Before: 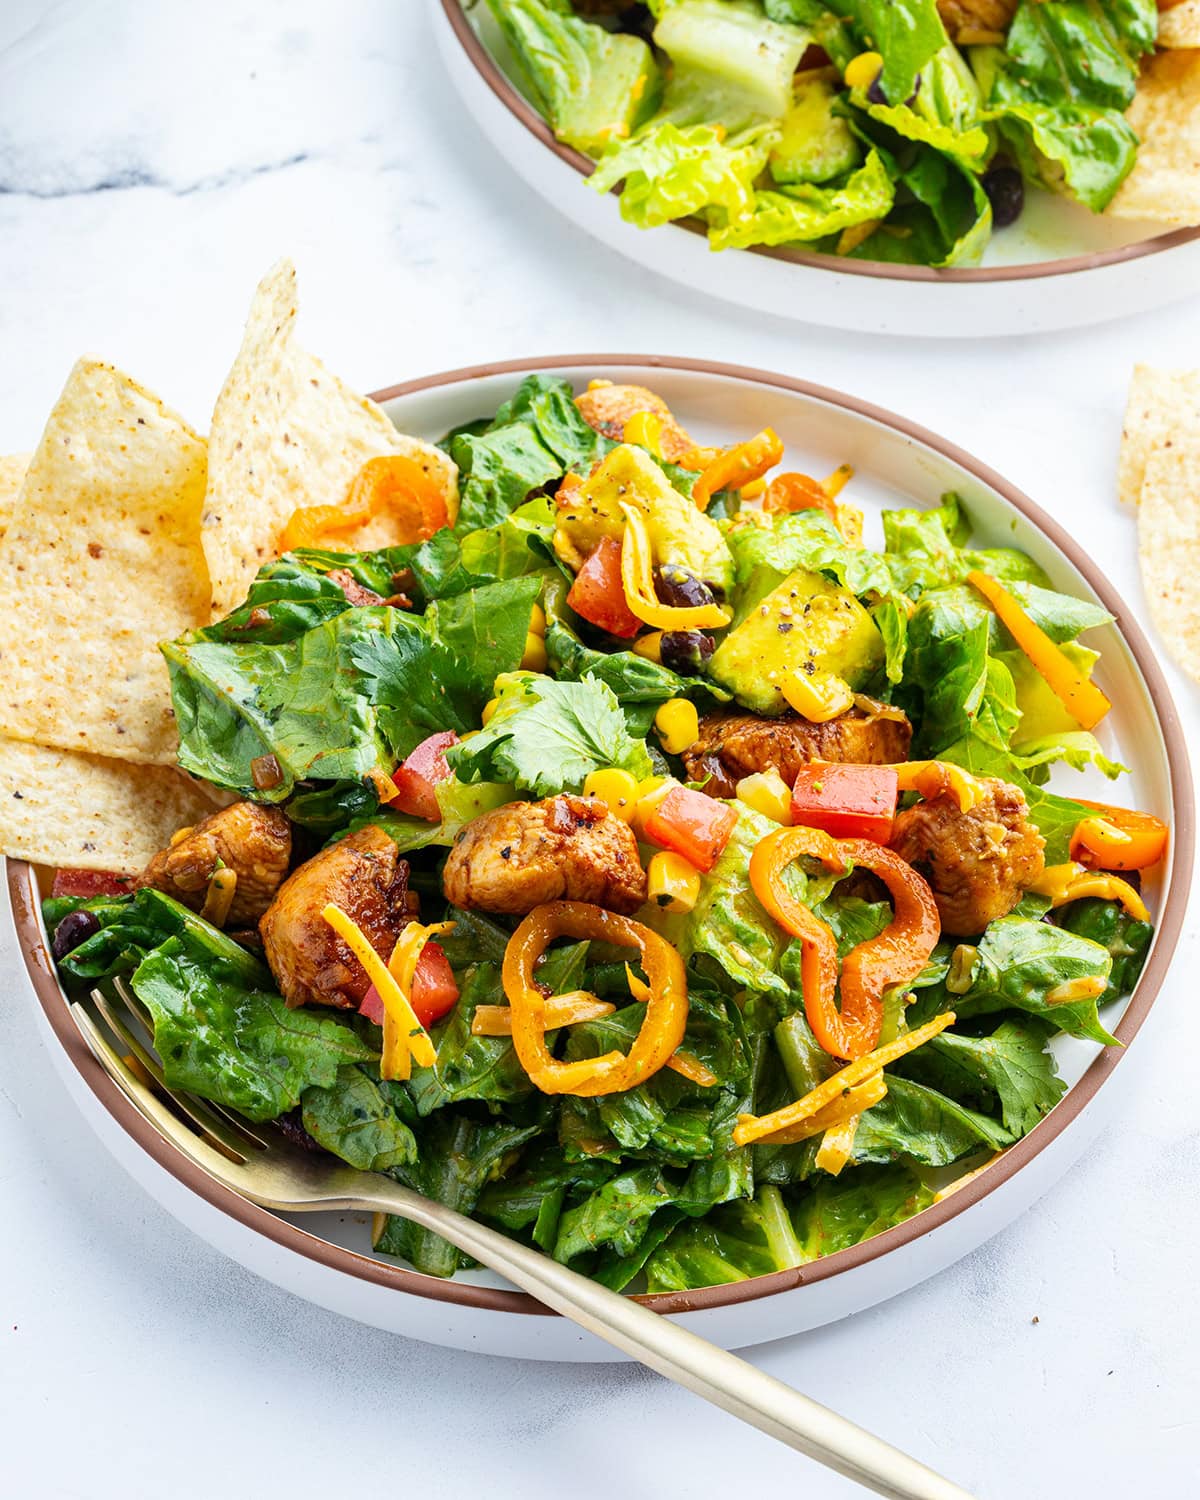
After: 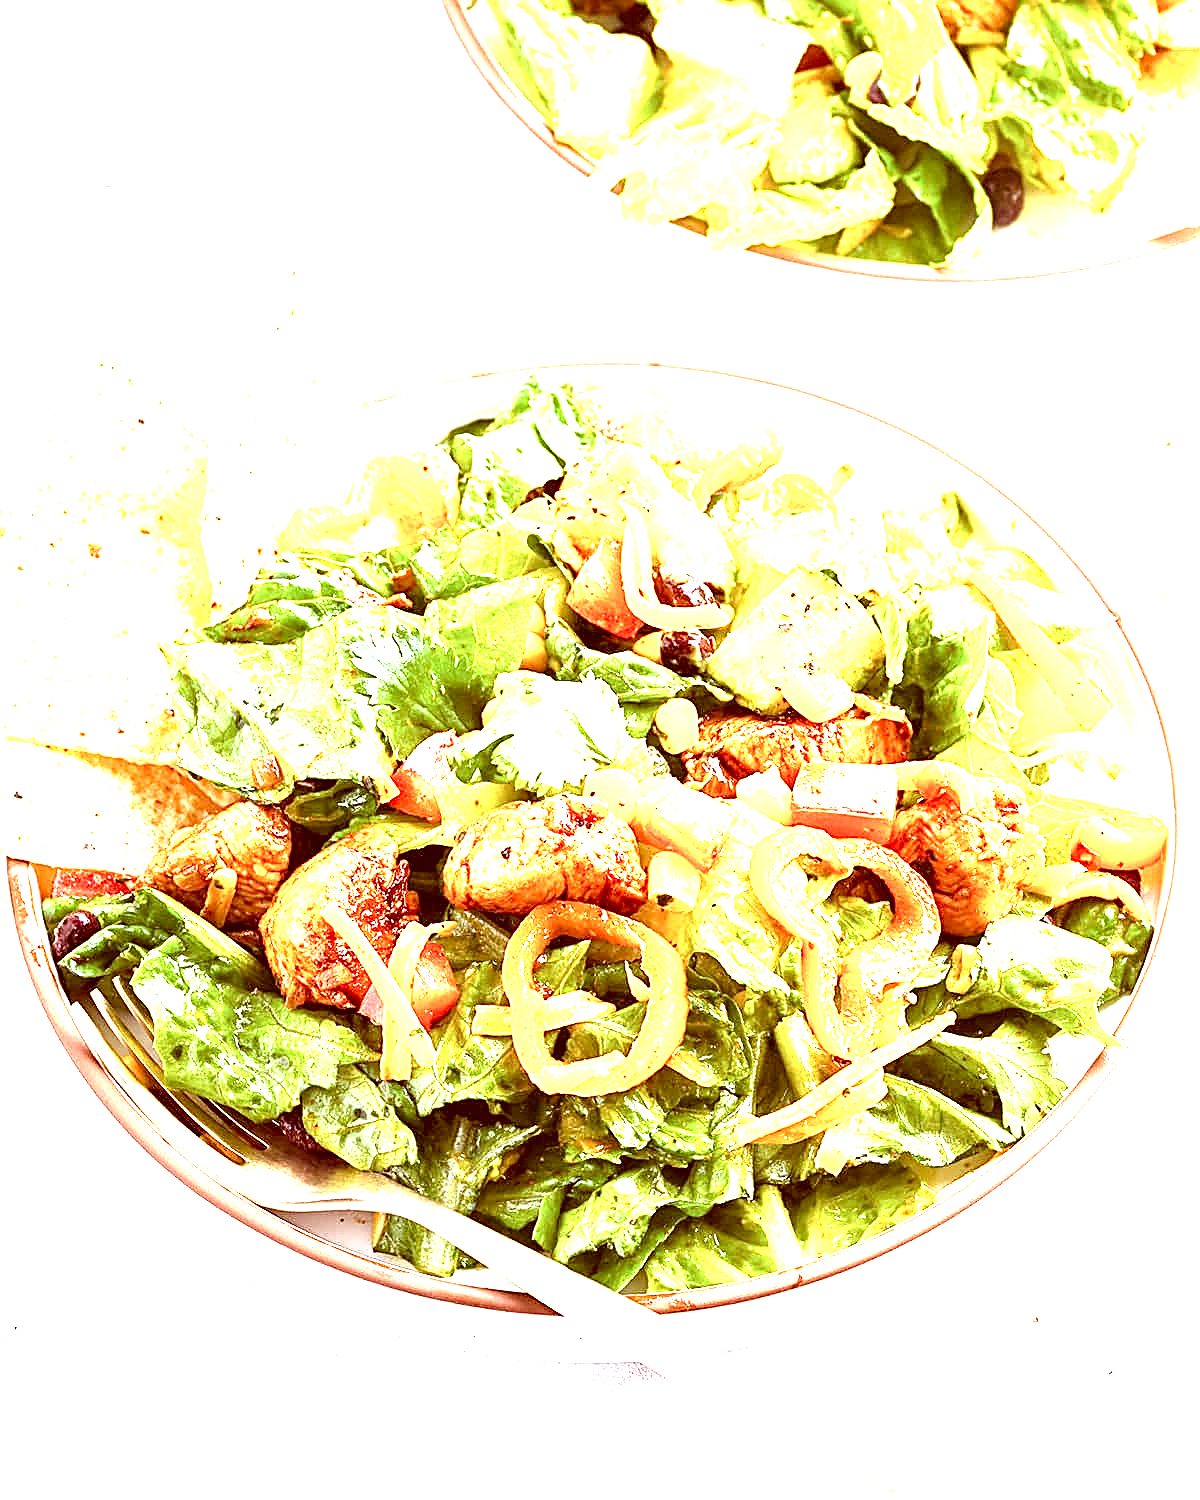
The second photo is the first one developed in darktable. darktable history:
color correction: highlights a* 9.15, highlights b* 8.98, shadows a* 39.97, shadows b* 39.94, saturation 0.787
exposure: black level correction 0.001, exposure 2.598 EV, compensate highlight preservation false
sharpen: amount 0.735
